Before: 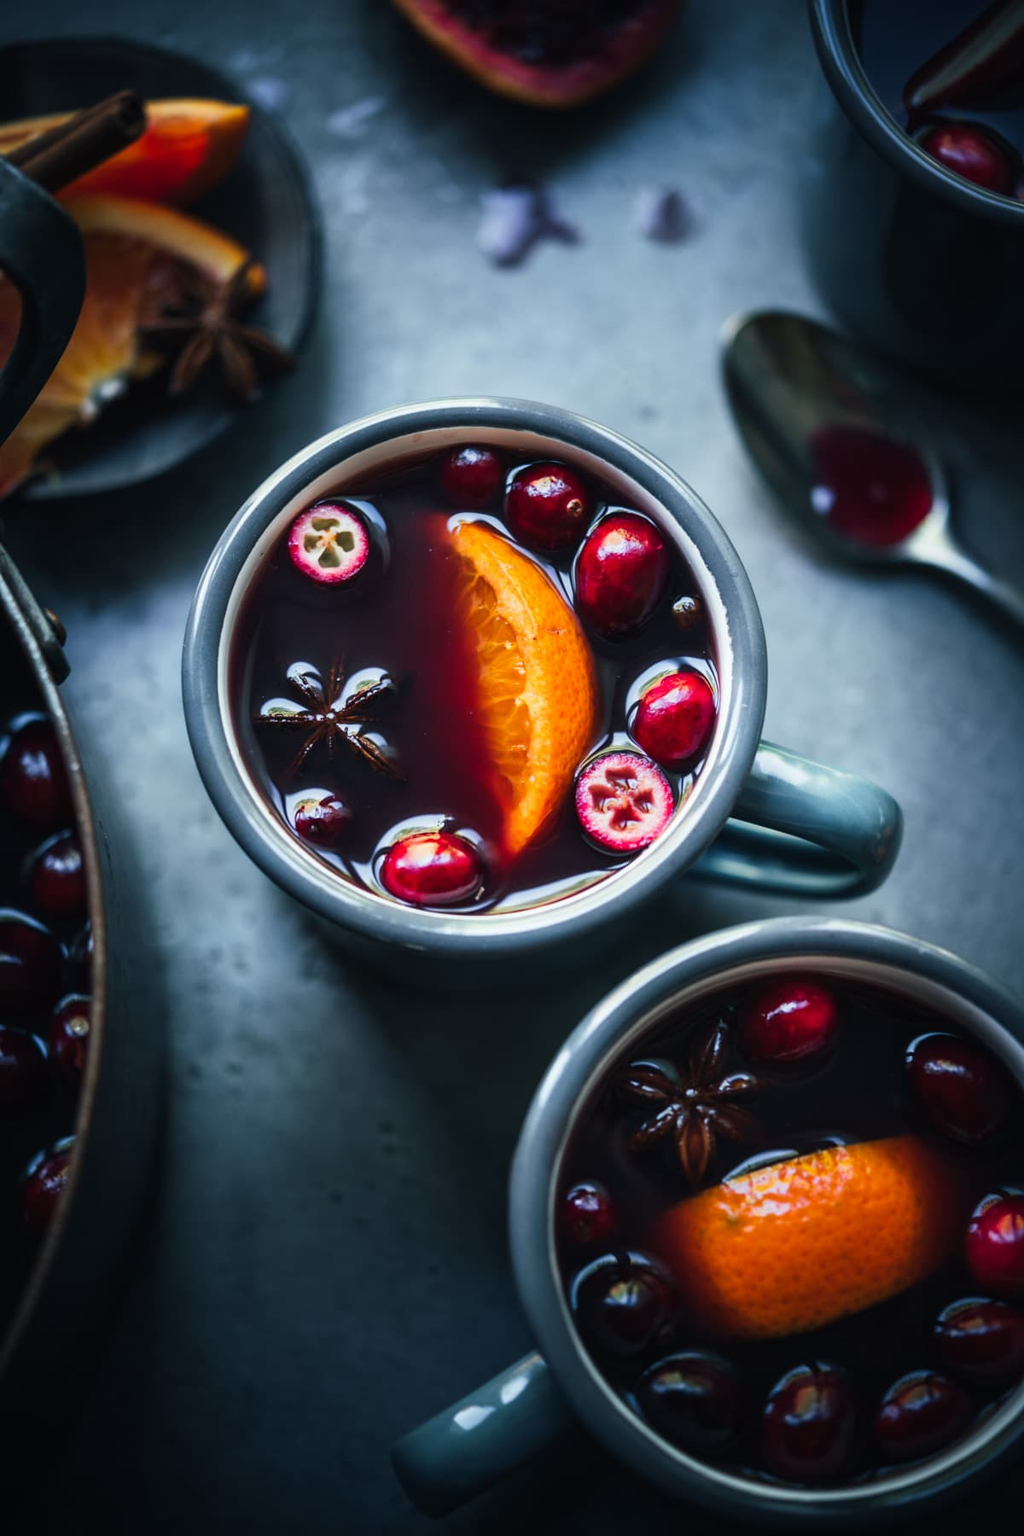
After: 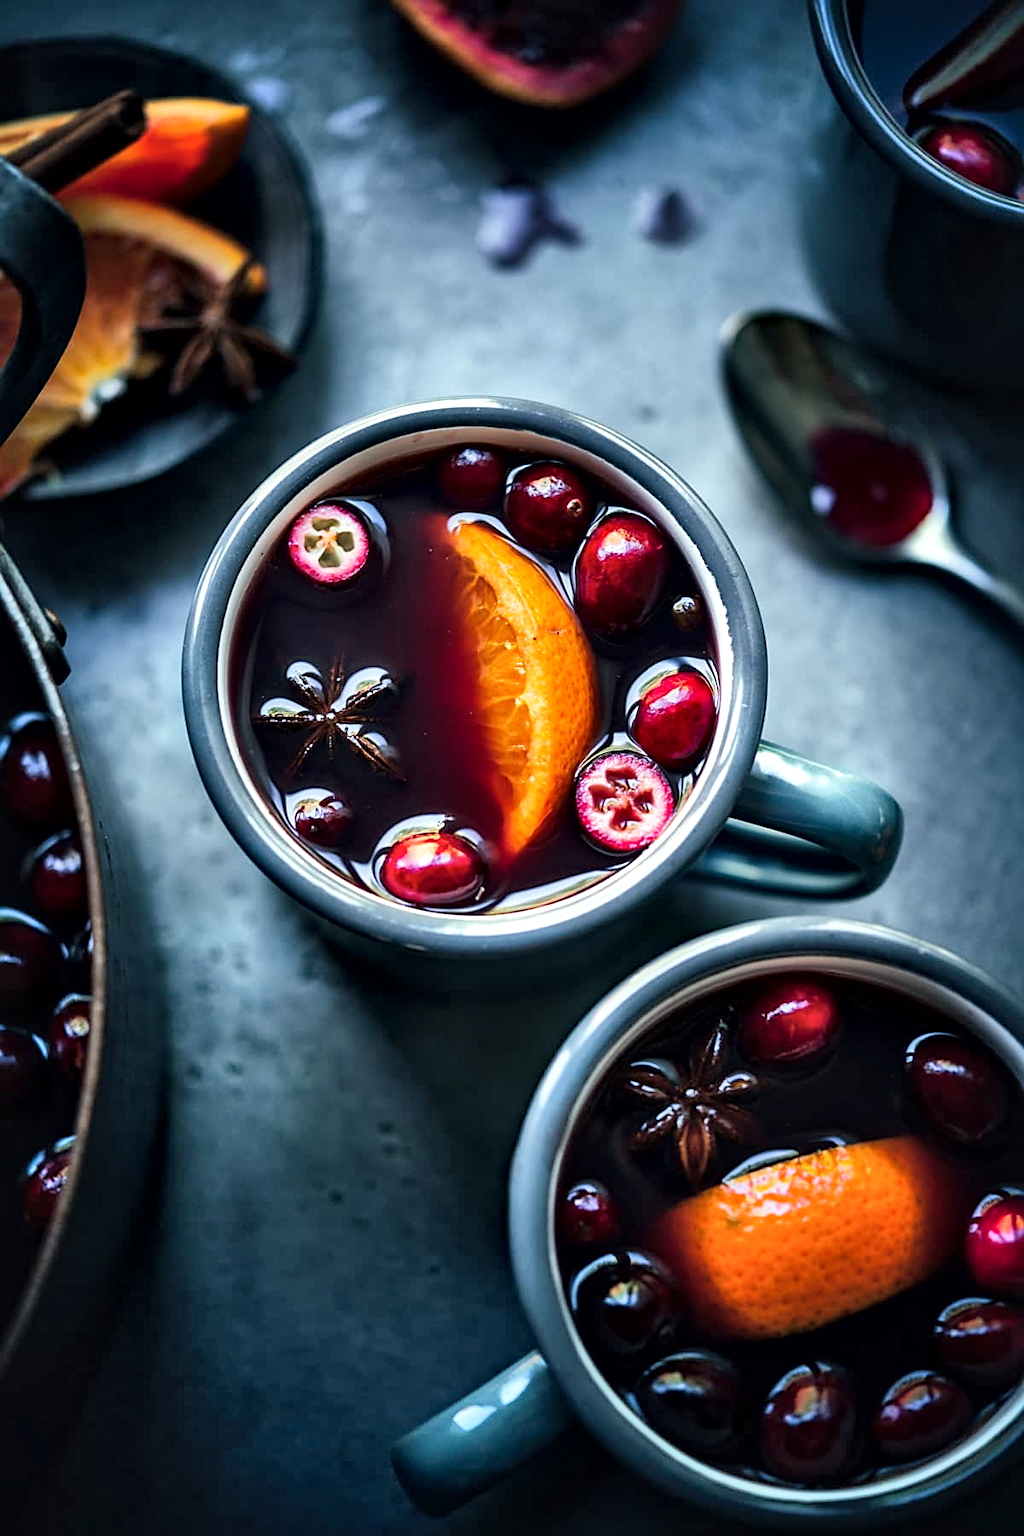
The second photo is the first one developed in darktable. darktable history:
sharpen: amount 0.586
haze removal: compatibility mode true, adaptive false
local contrast: mode bilateral grid, contrast 24, coarseness 60, detail 151%, midtone range 0.2
shadows and highlights: soften with gaussian
